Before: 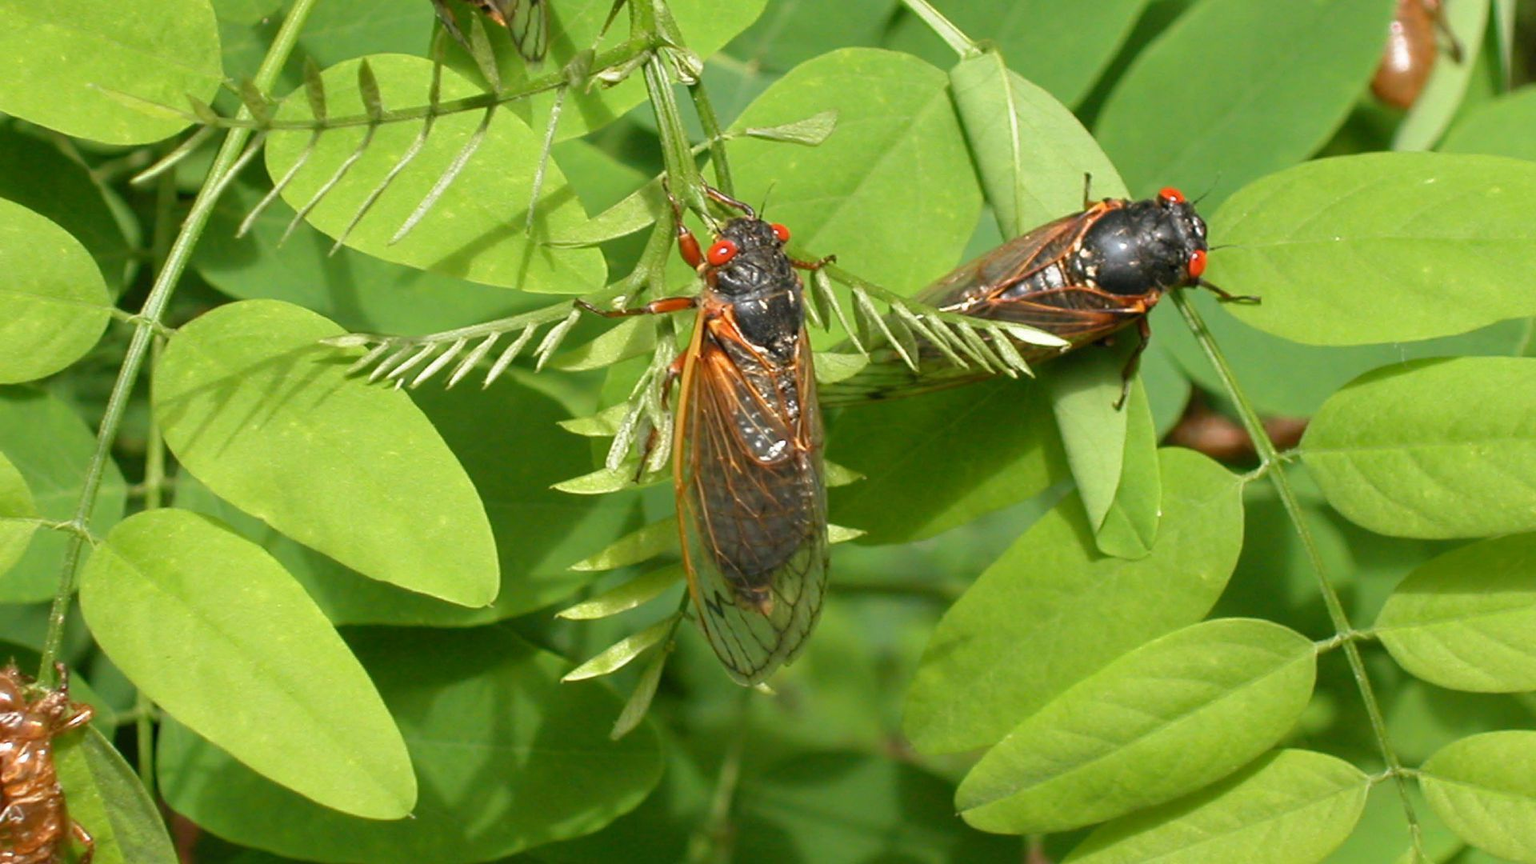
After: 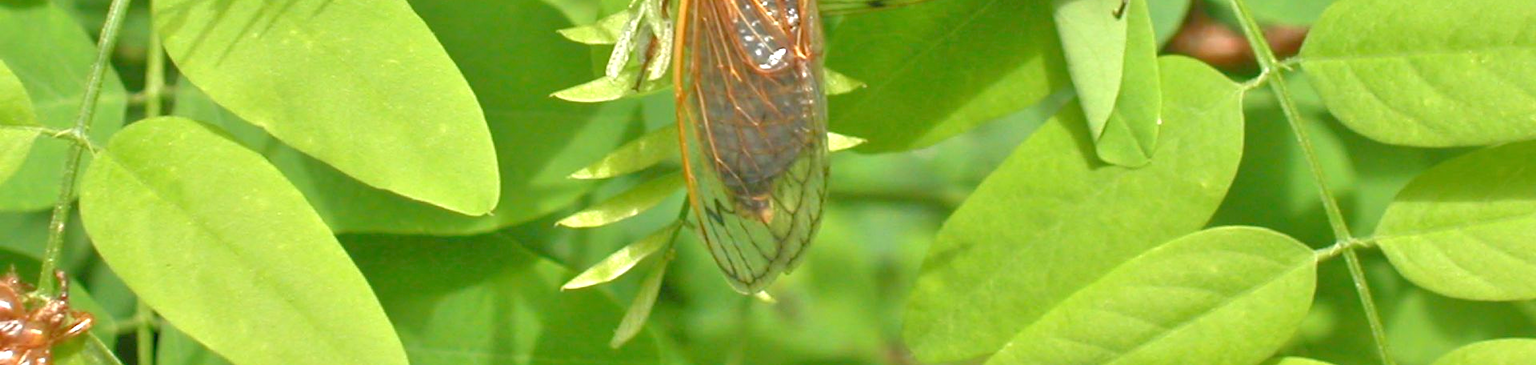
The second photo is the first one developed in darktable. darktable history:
crop: top 45.42%, bottom 12.229%
tone equalizer: -8 EV 1.99 EV, -7 EV 1.99 EV, -6 EV 1.99 EV, -5 EV 1.99 EV, -4 EV 2 EV, -3 EV 1.49 EV, -2 EV 0.995 EV, -1 EV 0.486 EV
